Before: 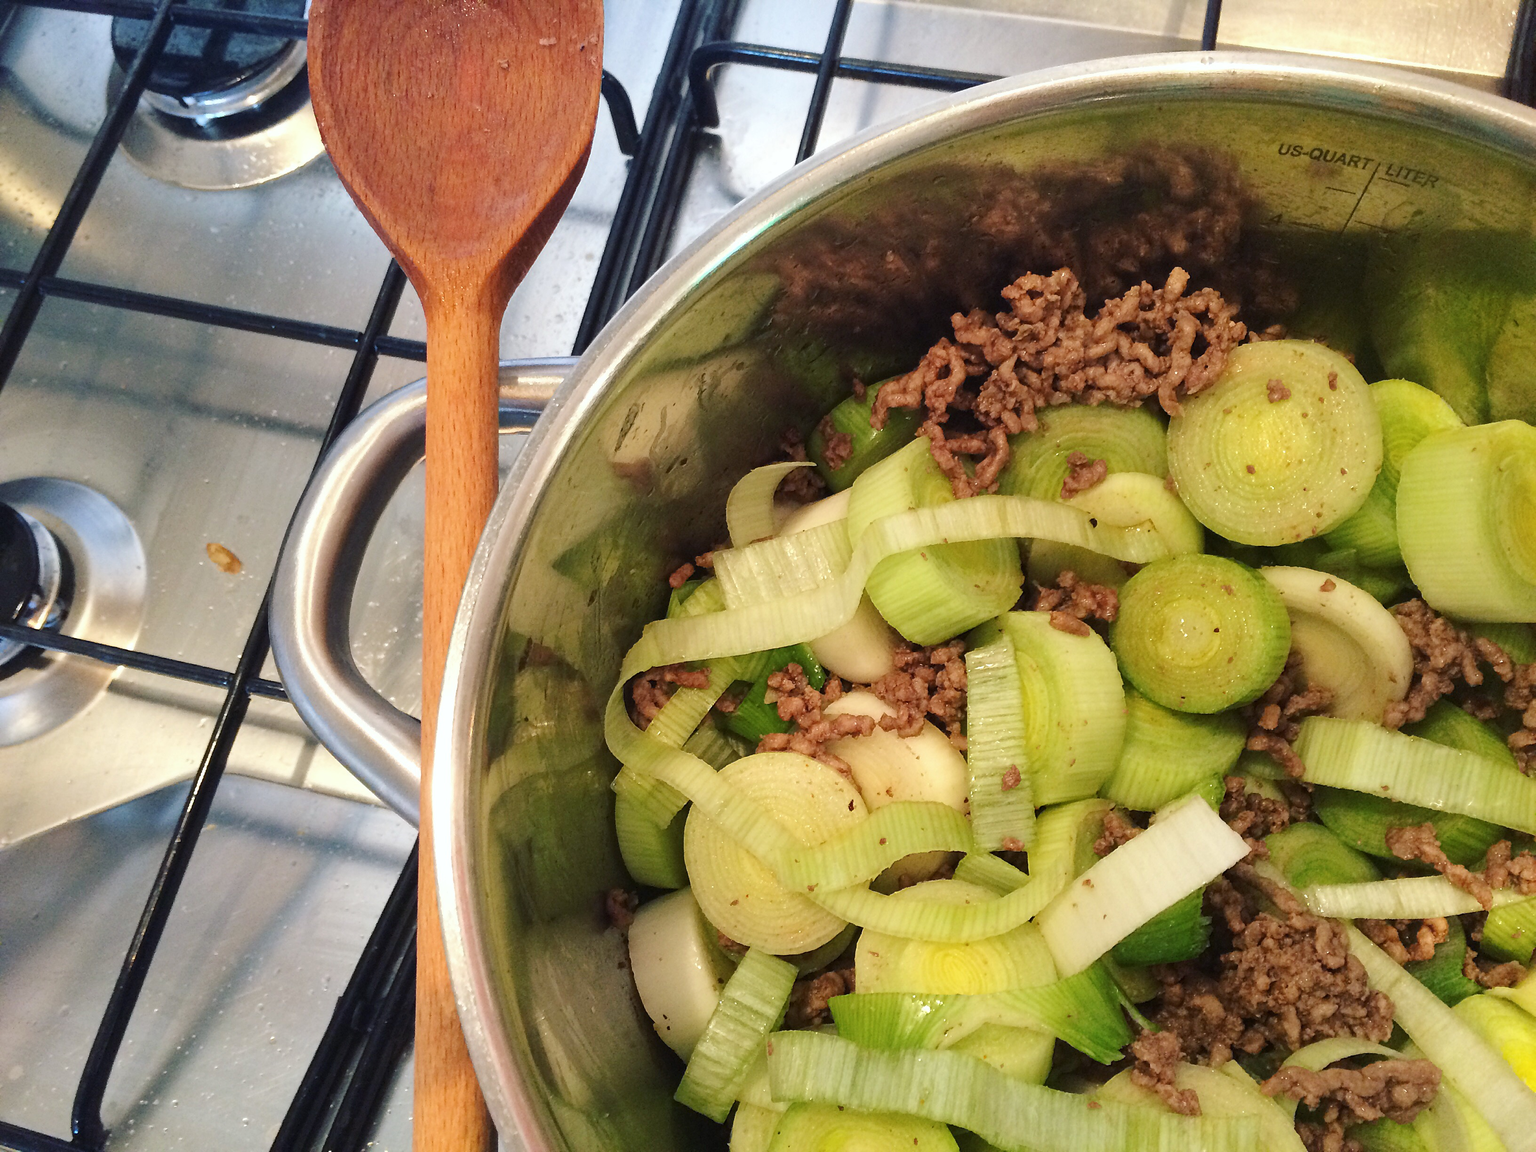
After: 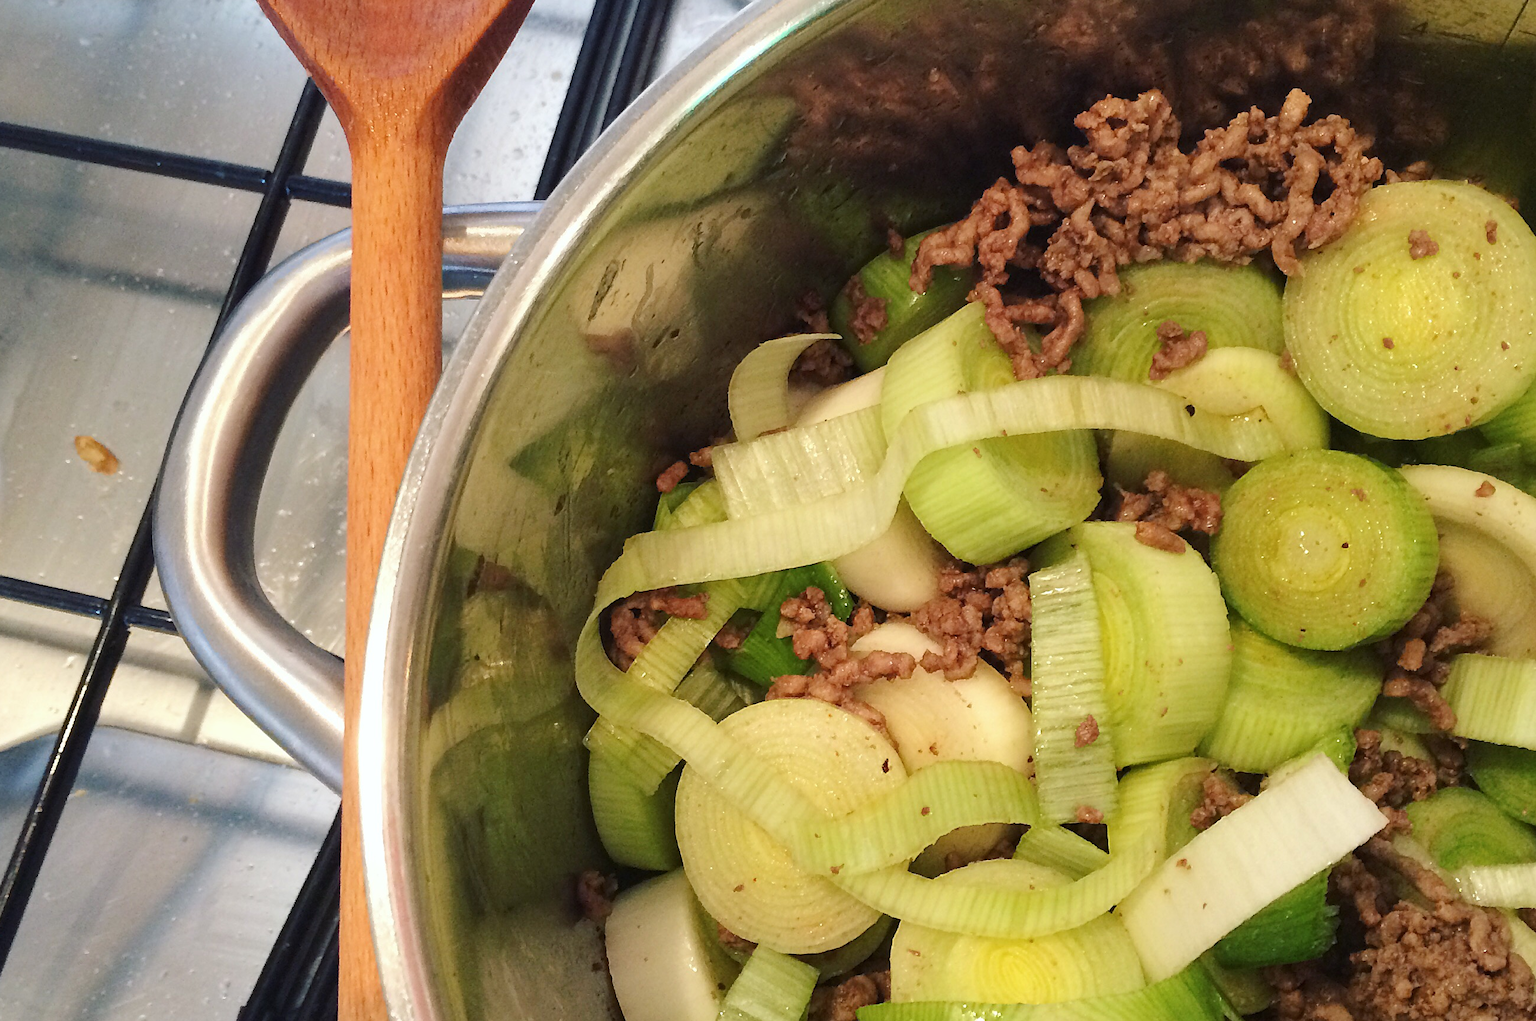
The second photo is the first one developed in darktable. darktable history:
crop: left 9.6%, top 17.111%, right 10.895%, bottom 12.393%
